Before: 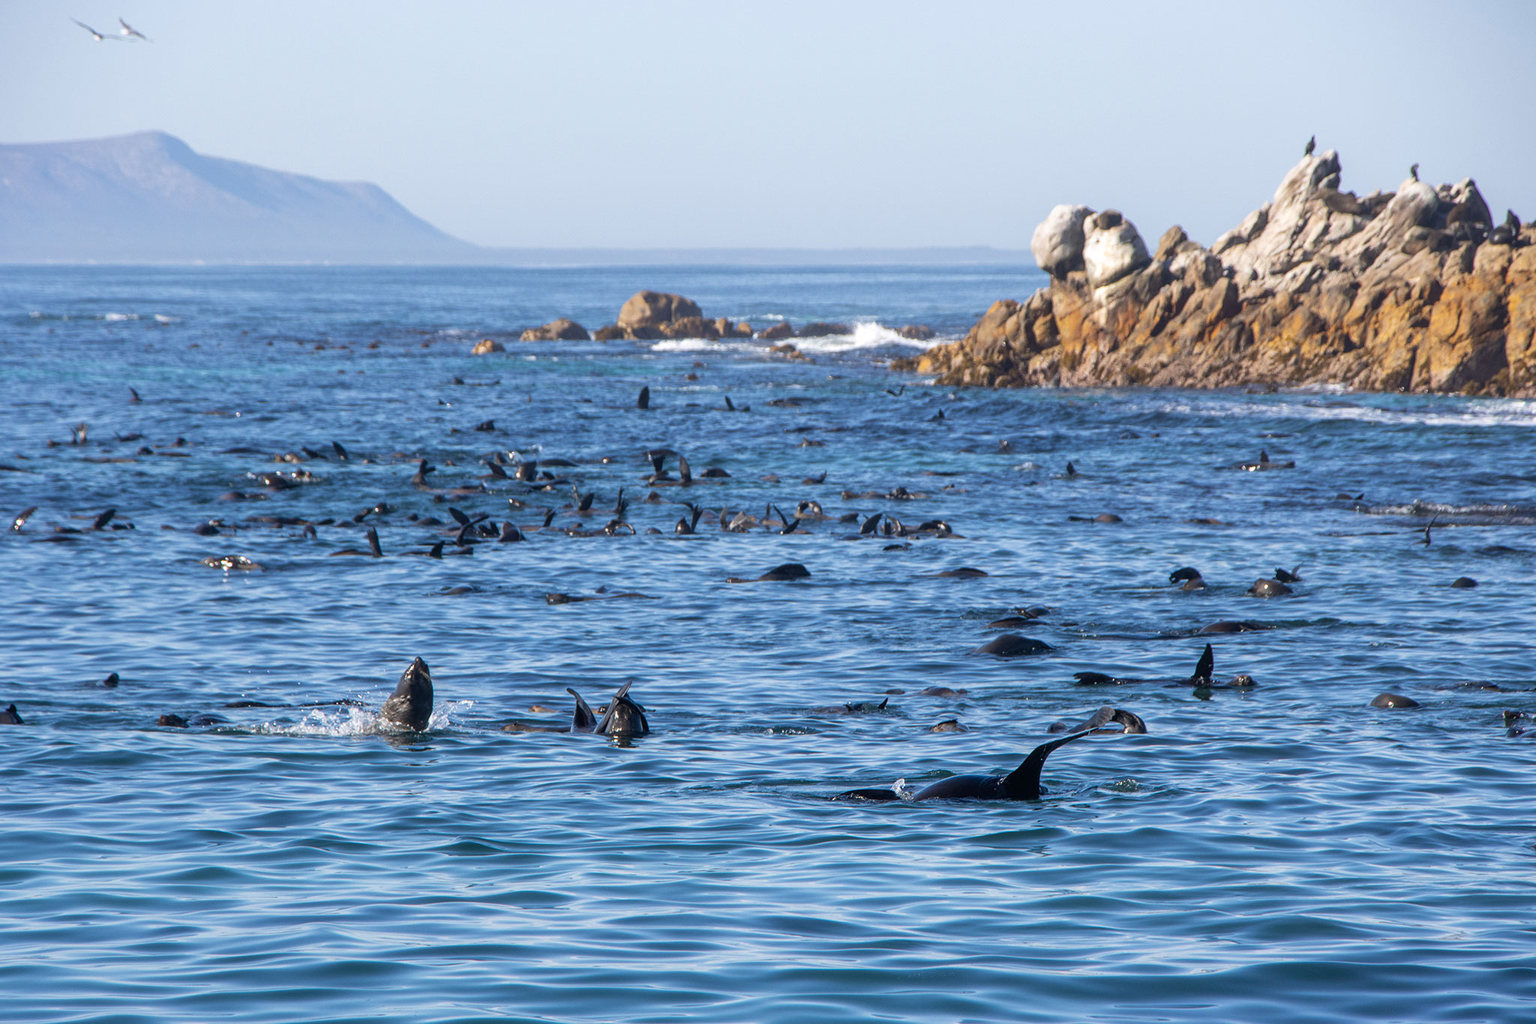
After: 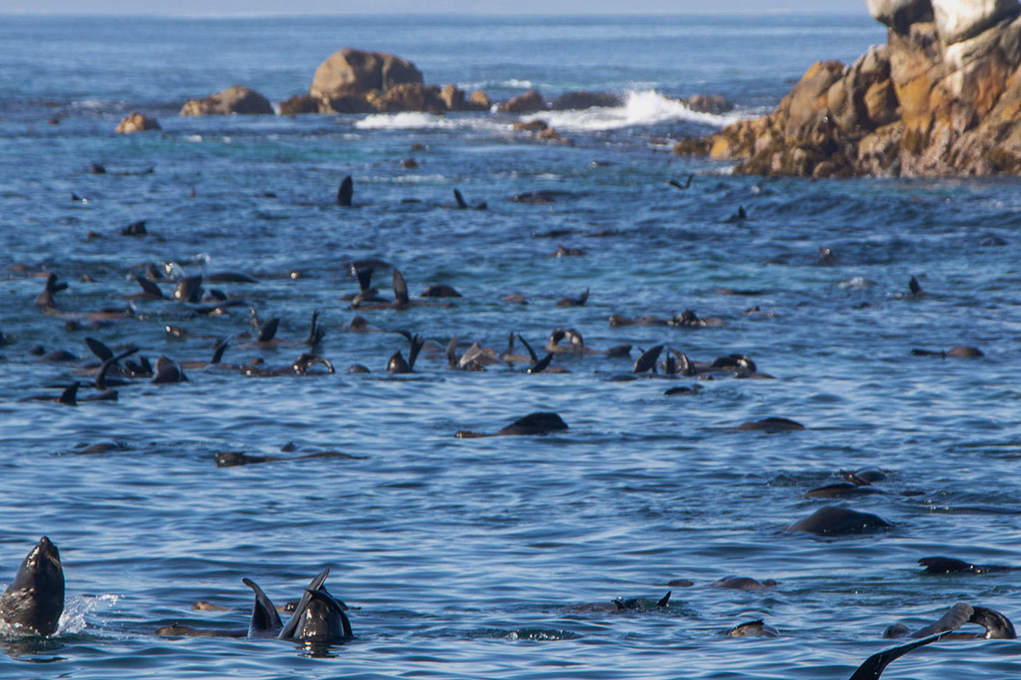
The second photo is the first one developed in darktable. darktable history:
crop: left 25.069%, top 24.888%, right 25.058%, bottom 25.242%
tone equalizer: -8 EV 0.239 EV, -7 EV 0.432 EV, -6 EV 0.439 EV, -5 EV 0.213 EV, -3 EV -0.273 EV, -2 EV -0.399 EV, -1 EV -0.409 EV, +0 EV -0.226 EV, smoothing 1
